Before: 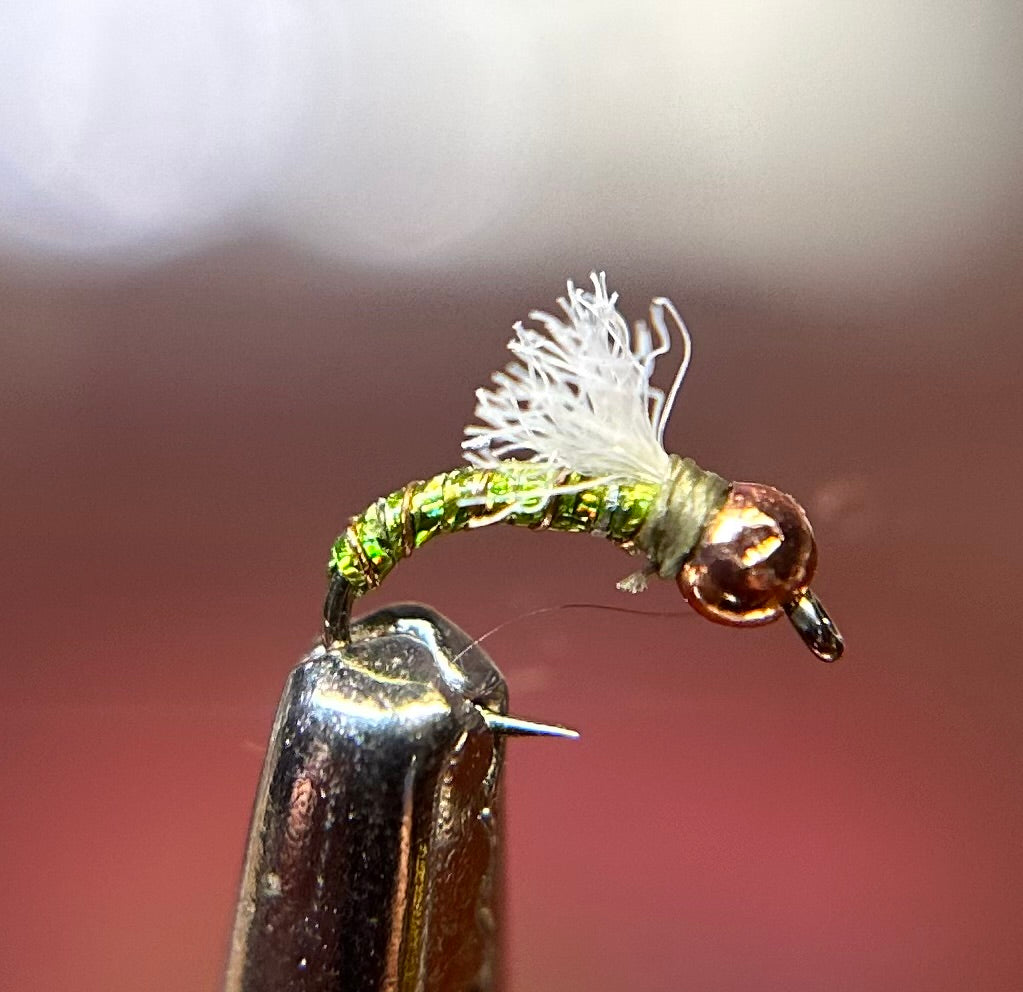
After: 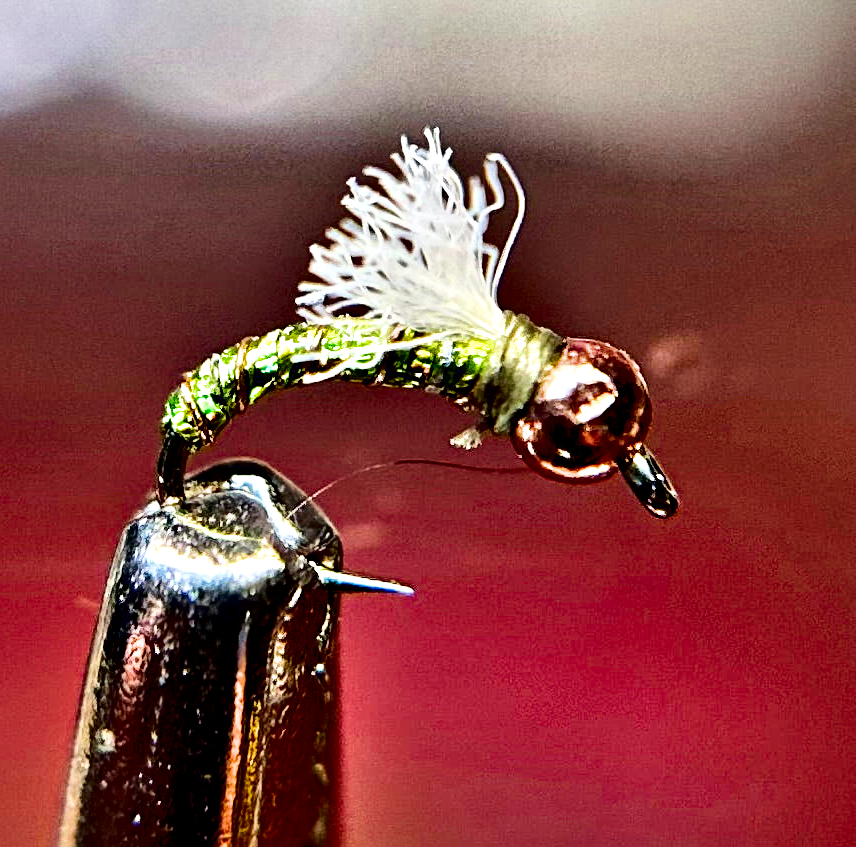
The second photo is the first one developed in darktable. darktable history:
contrast brightness saturation: contrast 0.092, brightness -0.589, saturation 0.167
local contrast: mode bilateral grid, contrast 25, coarseness 47, detail 151%, midtone range 0.2
filmic rgb: black relative exposure -7.65 EV, white relative exposure 4.56 EV, threshold 5.95 EV, hardness 3.61, color science v6 (2022), enable highlight reconstruction true
crop: left 16.314%, top 14.608%
contrast equalizer: y [[0.6 ×6], [0.55 ×6], [0 ×6], [0 ×6], [0 ×6]]
exposure: black level correction 0, exposure 1.199 EV, compensate highlight preservation false
shadows and highlights: low approximation 0.01, soften with gaussian
